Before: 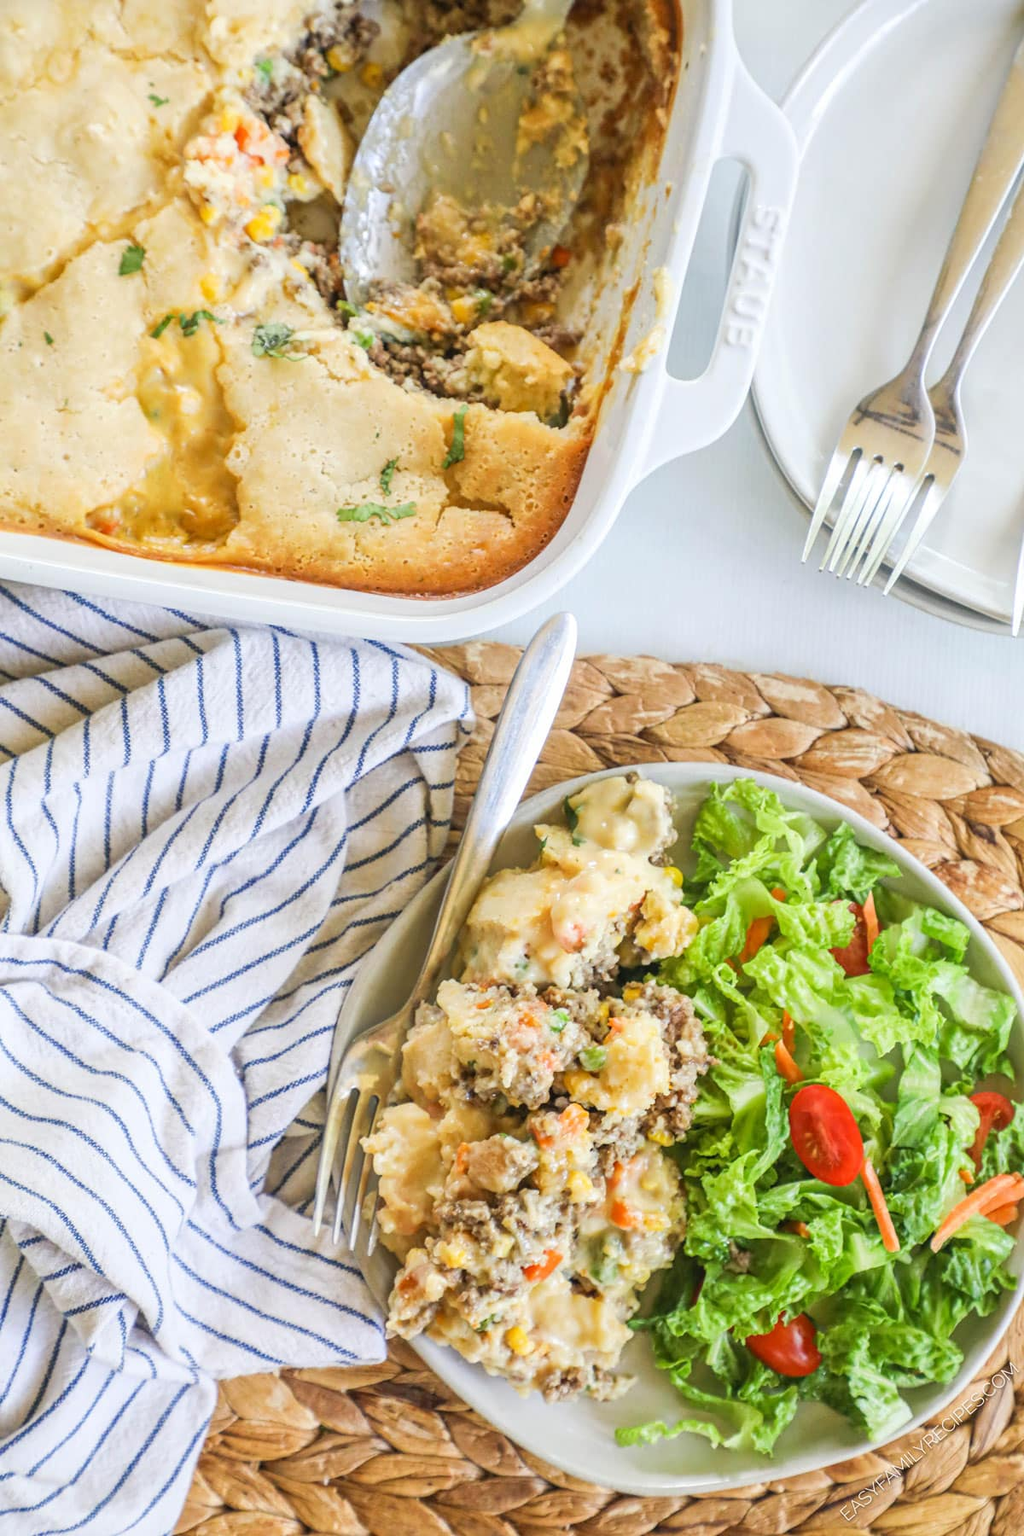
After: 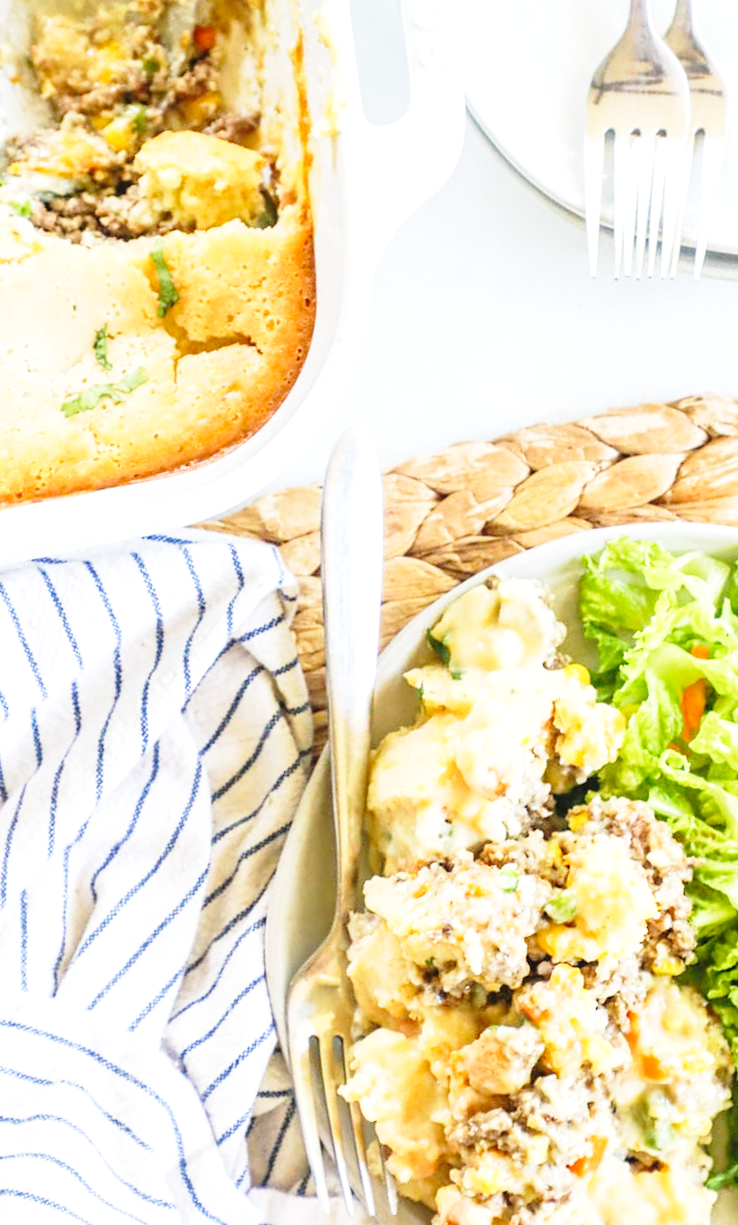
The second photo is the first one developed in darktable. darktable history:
base curve: curves: ch0 [(0, 0) (0.028, 0.03) (0.121, 0.232) (0.46, 0.748) (0.859, 0.968) (1, 1)], preserve colors none
crop and rotate: angle 20.02°, left 6.935%, right 3.656%, bottom 1.09%
exposure: exposure 0.379 EV, compensate highlight preservation false
